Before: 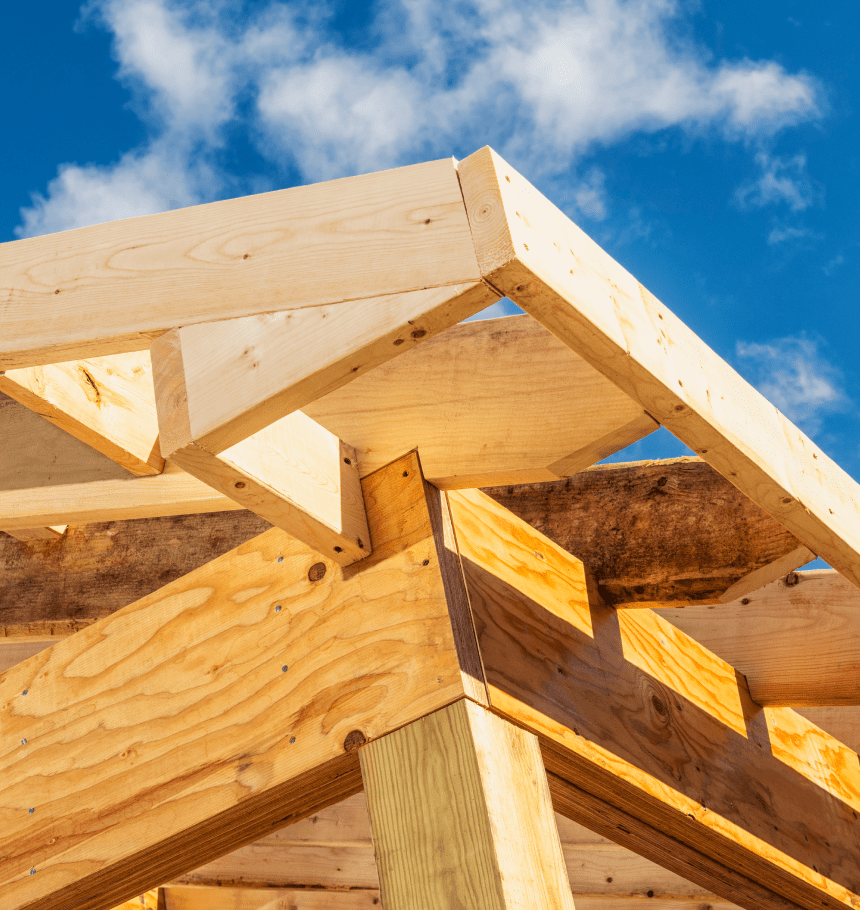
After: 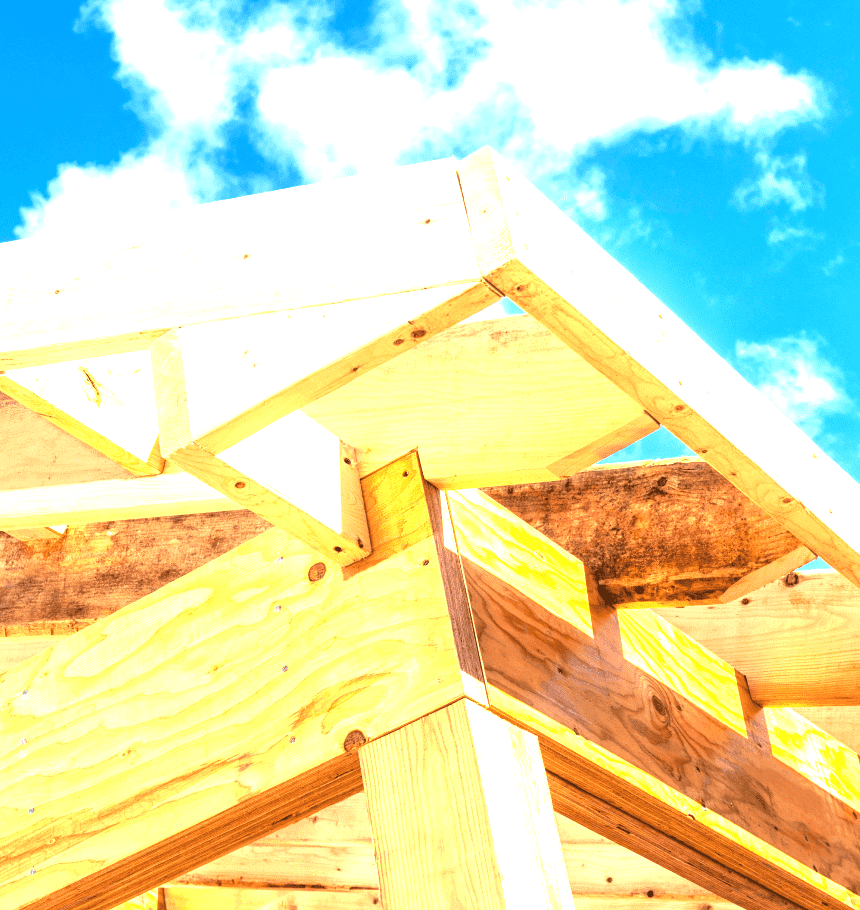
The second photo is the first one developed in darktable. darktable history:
exposure: black level correction 0, exposure 1.924 EV, compensate exposure bias true, compensate highlight preservation false
